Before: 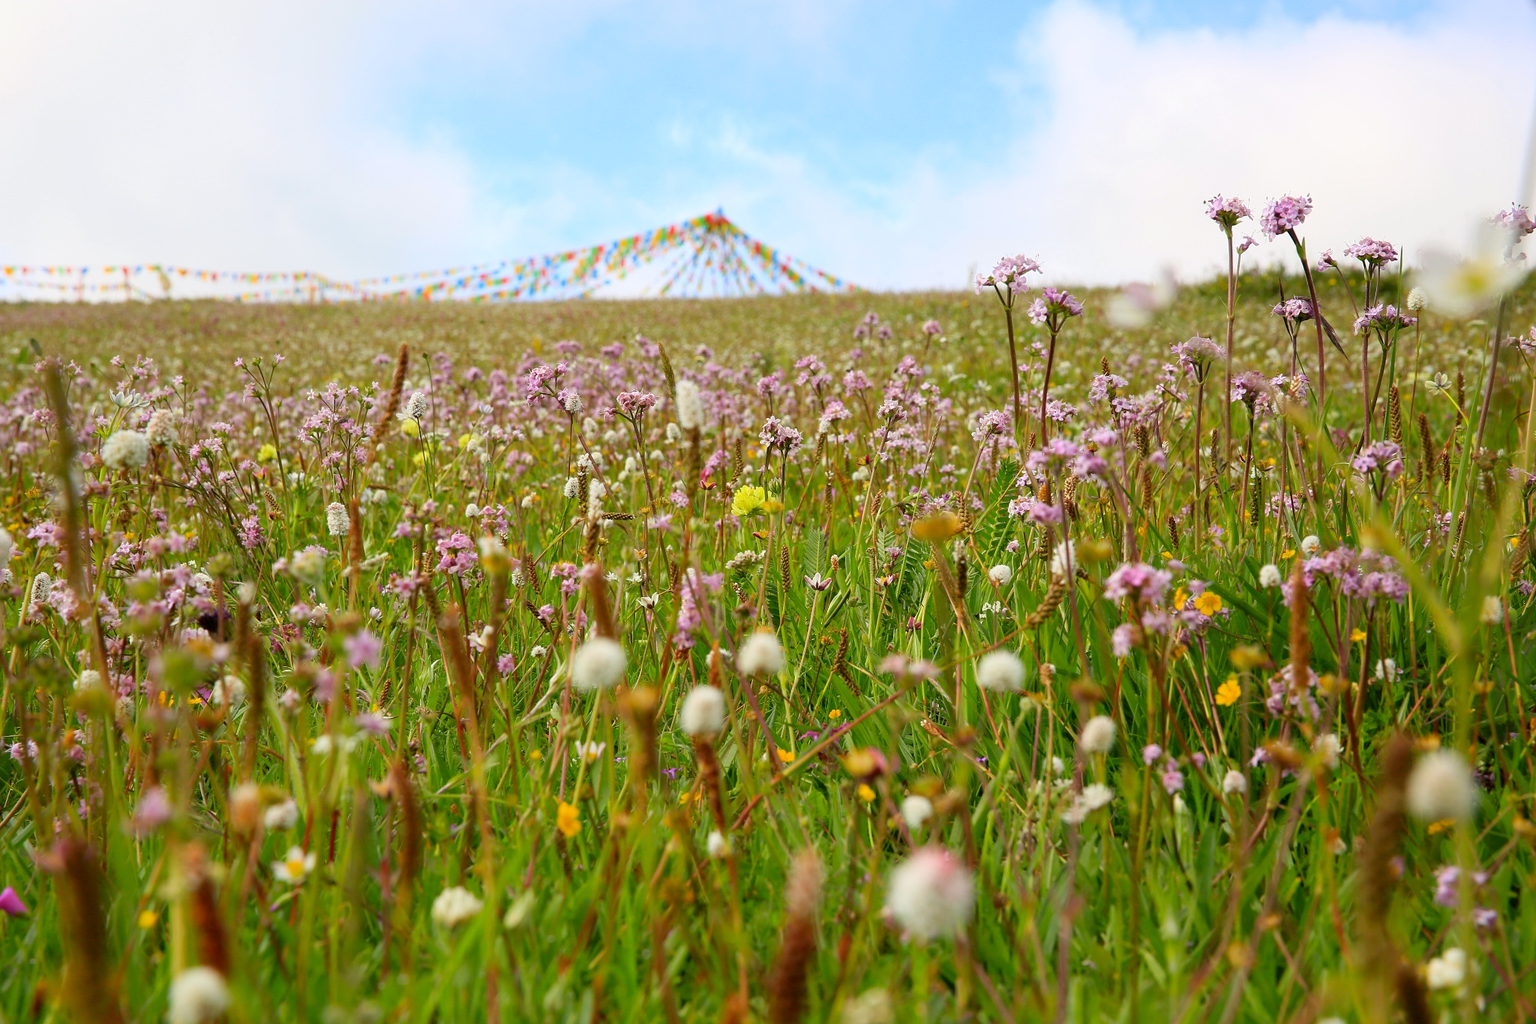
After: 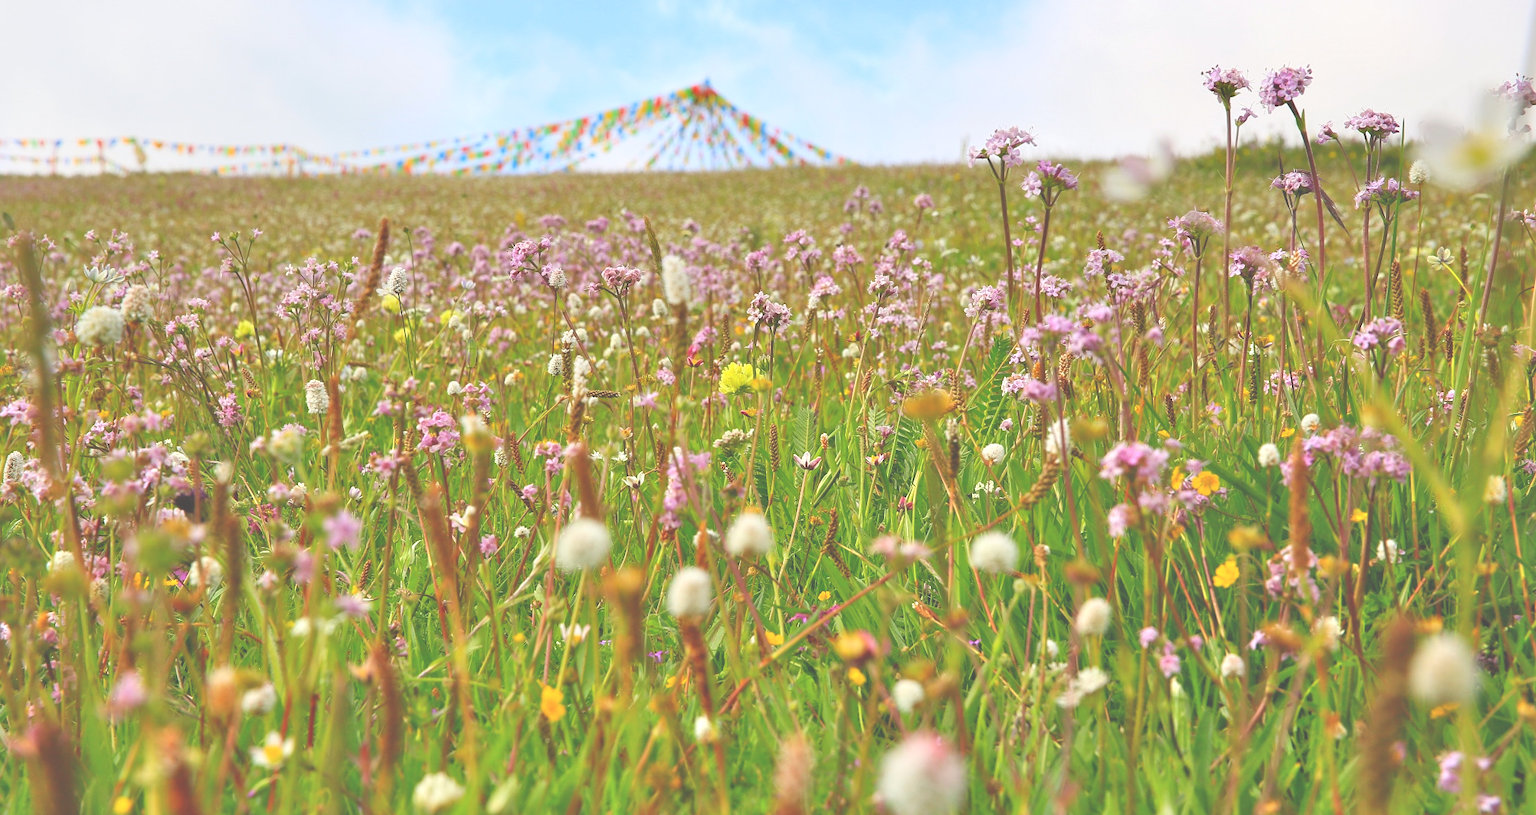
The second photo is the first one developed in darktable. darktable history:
tone equalizer: -7 EV 0.15 EV, -6 EV 0.6 EV, -5 EV 1.15 EV, -4 EV 1.33 EV, -3 EV 1.15 EV, -2 EV 0.6 EV, -1 EV 0.15 EV, mask exposure compensation -0.5 EV
exposure: black level correction -0.028, compensate highlight preservation false
crop and rotate: left 1.814%, top 12.818%, right 0.25%, bottom 9.225%
